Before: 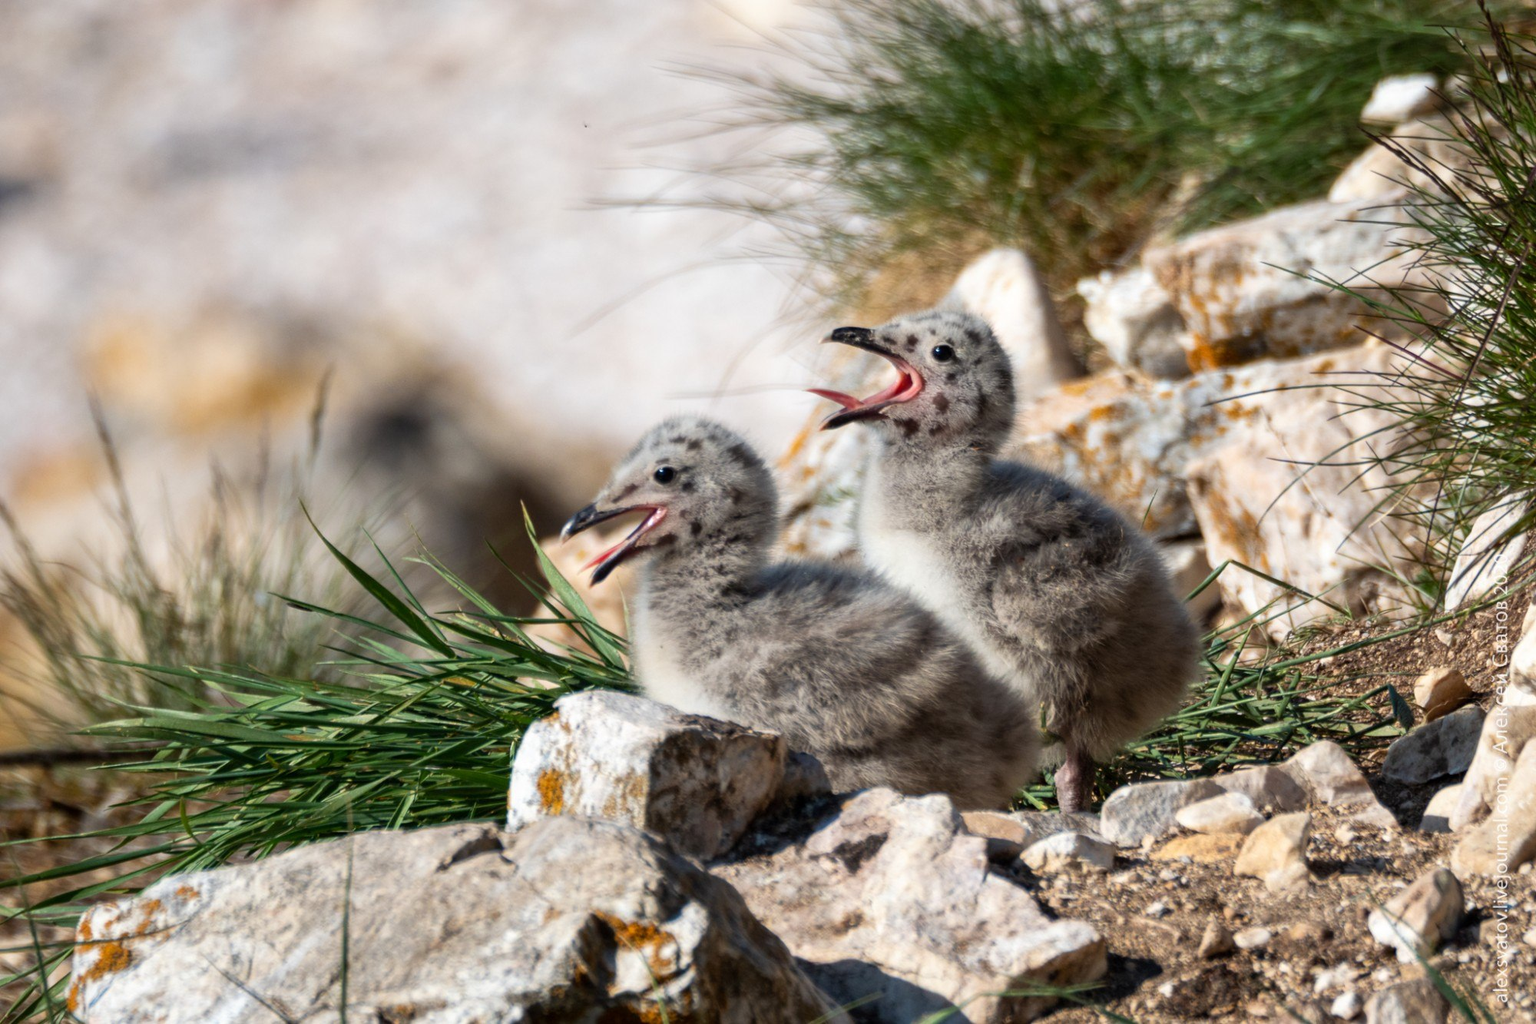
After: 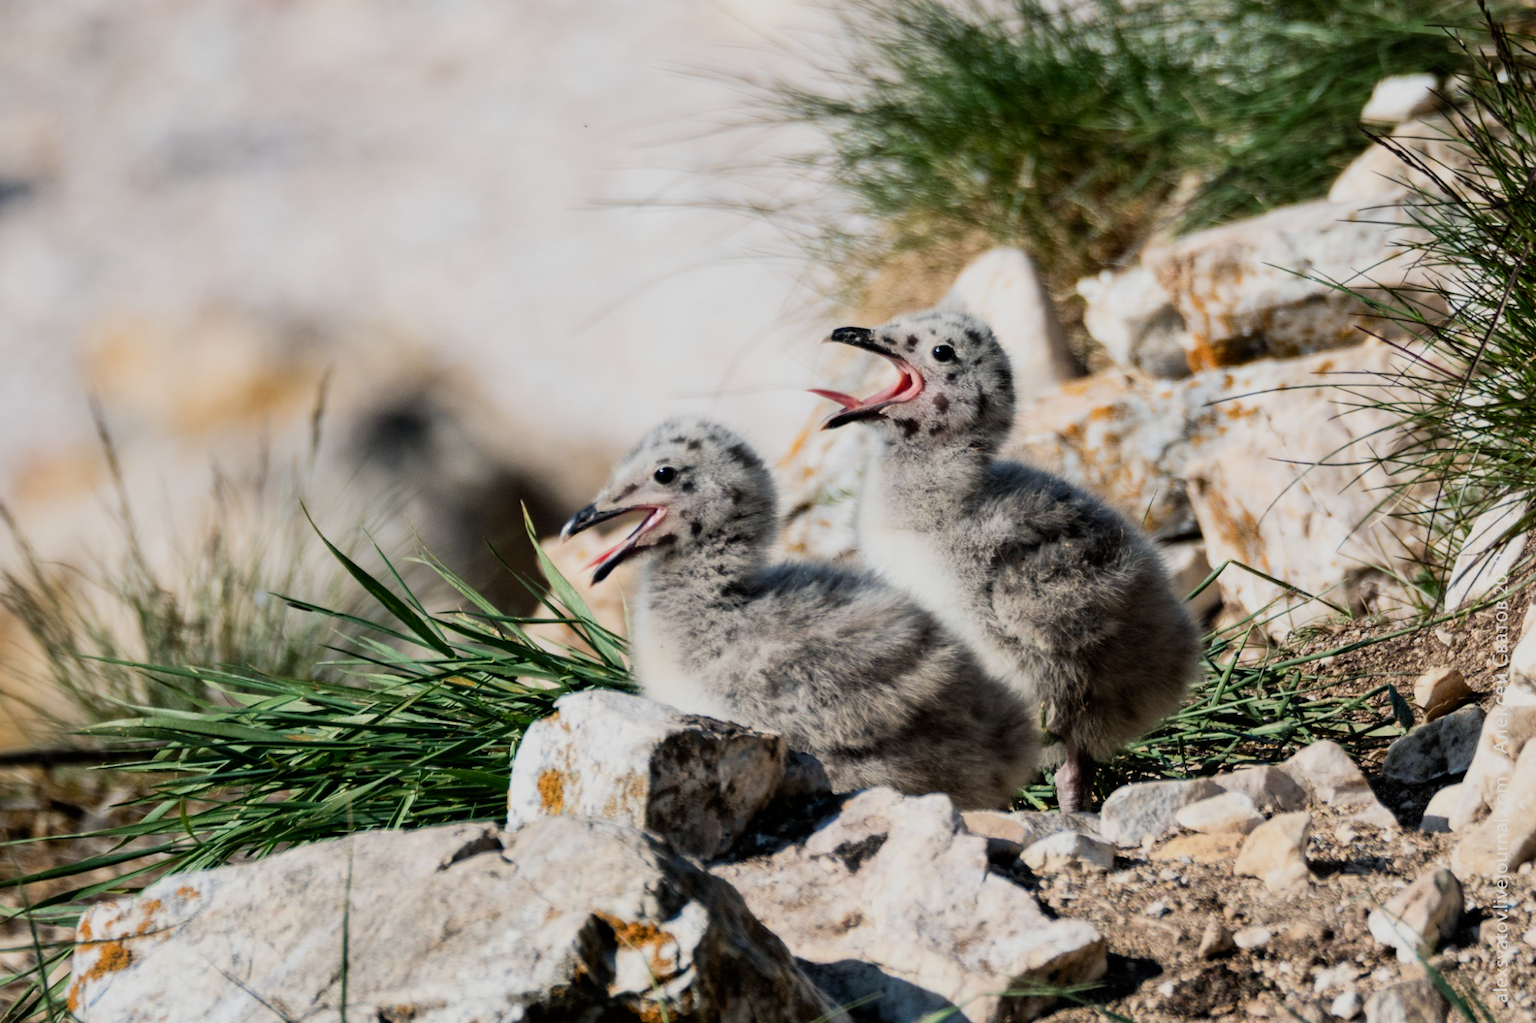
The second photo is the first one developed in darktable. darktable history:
contrast brightness saturation: contrast 0.154, brightness 0.049
filmic rgb: black relative exposure -7.23 EV, white relative exposure 5.35 EV, threshold 2.97 EV, hardness 3.03, enable highlight reconstruction true
color balance rgb: shadows lift › chroma 2.023%, shadows lift › hue 216.37°, perceptual saturation grading › global saturation -1.816%, perceptual saturation grading › highlights -7.642%, perceptual saturation grading › mid-tones 8.329%, perceptual saturation grading › shadows 3.124%
